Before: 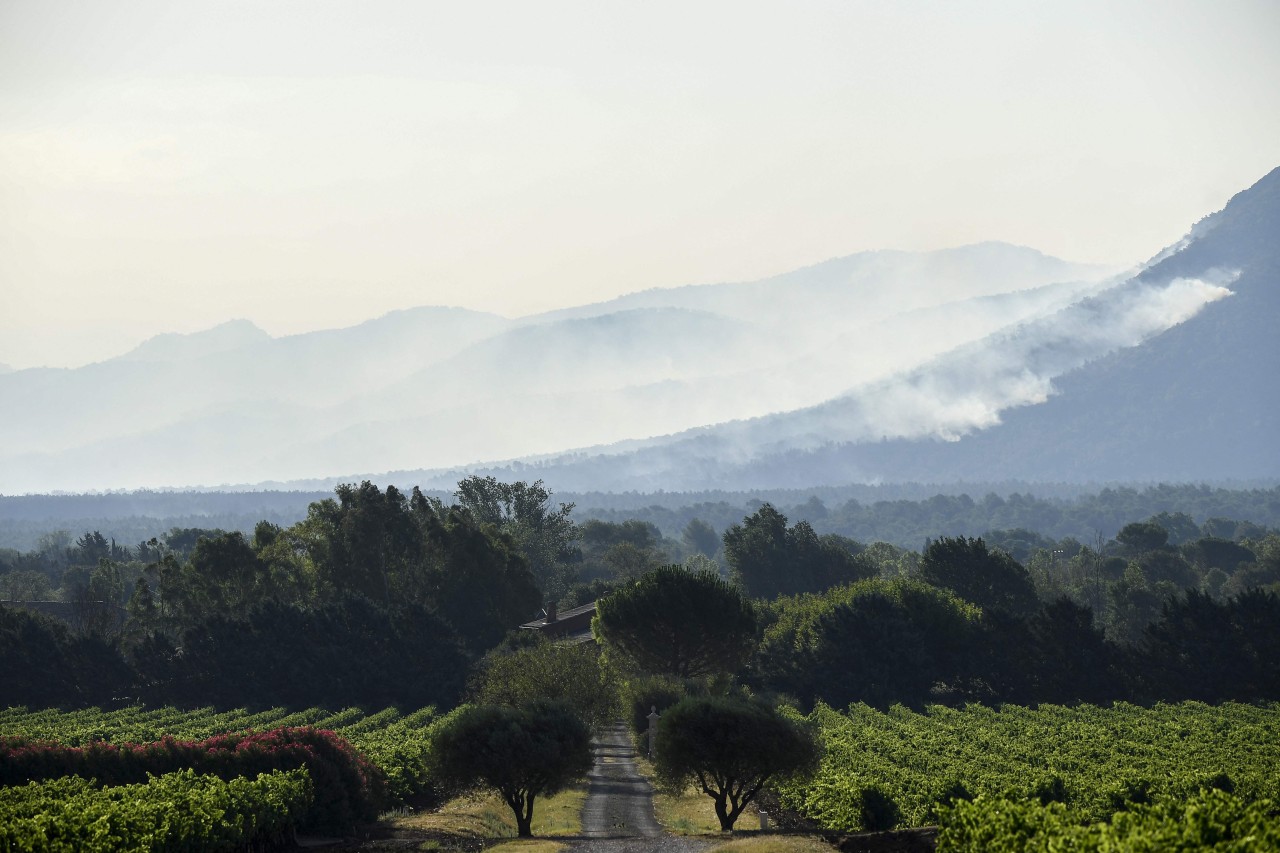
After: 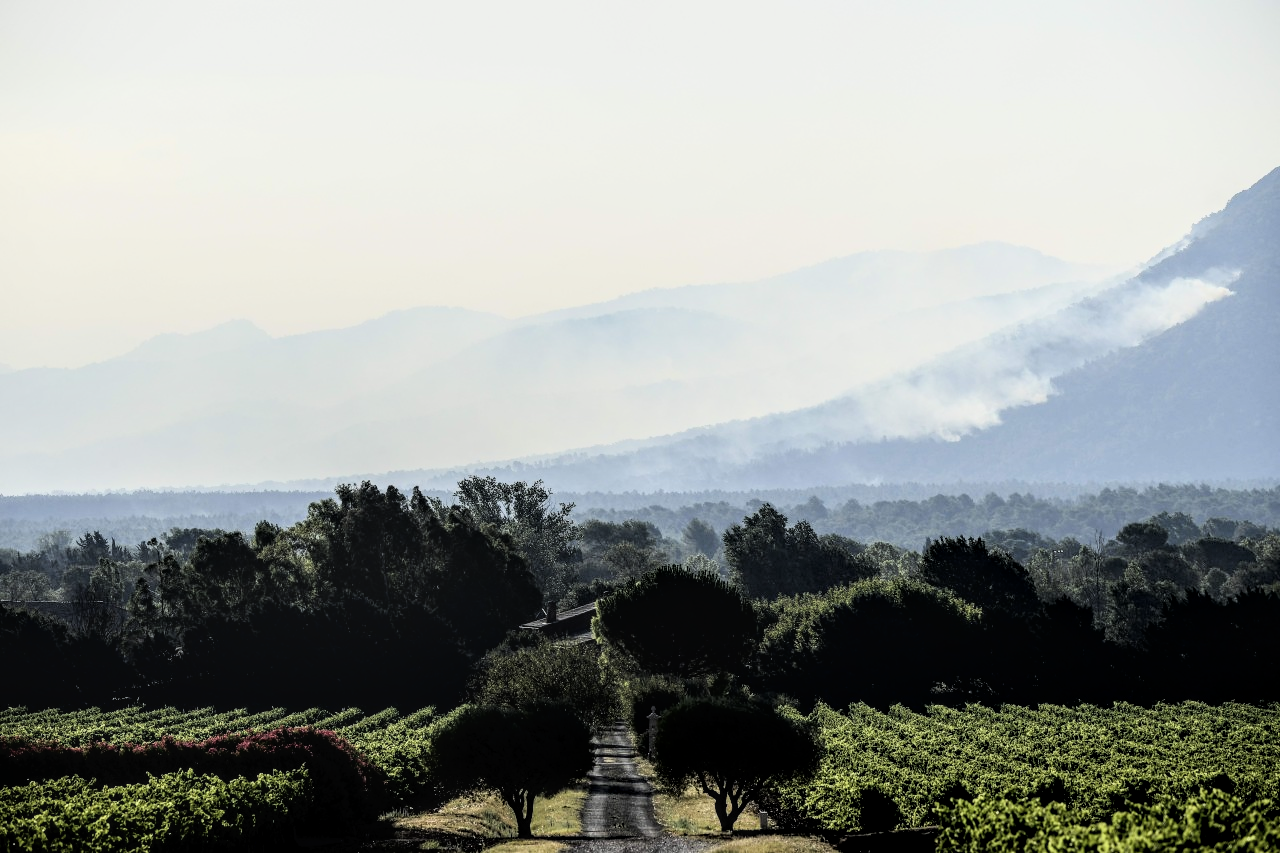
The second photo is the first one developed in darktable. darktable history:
shadows and highlights: radius 93.46, shadows -14.36, white point adjustment 0.225, highlights 31.71, compress 48.51%, soften with gaussian
filmic rgb: black relative exposure -7.5 EV, white relative exposure 5 EV, hardness 3.33, contrast 1.301, color science v6 (2022)
local contrast: detail 142%
tone curve: curves: ch0 [(0, 0) (0.003, 0.019) (0.011, 0.022) (0.025, 0.025) (0.044, 0.04) (0.069, 0.069) (0.1, 0.108) (0.136, 0.152) (0.177, 0.199) (0.224, 0.26) (0.277, 0.321) (0.335, 0.392) (0.399, 0.472) (0.468, 0.547) (0.543, 0.624) (0.623, 0.713) (0.709, 0.786) (0.801, 0.865) (0.898, 0.939) (1, 1)], color space Lab, independent channels, preserve colors none
